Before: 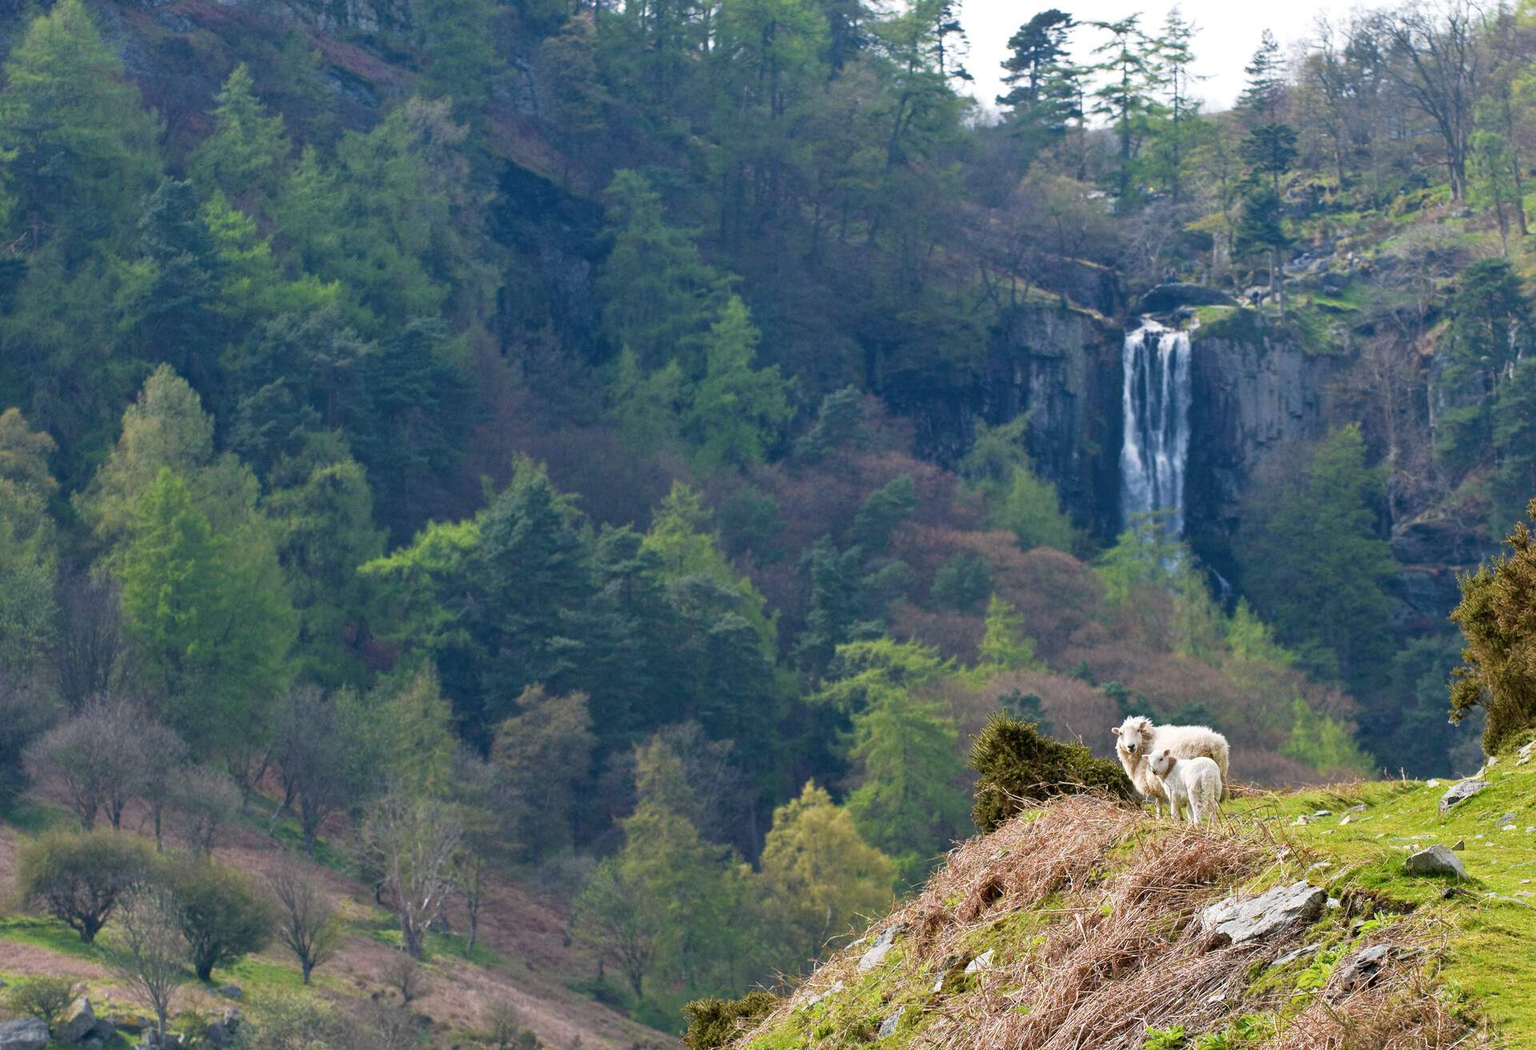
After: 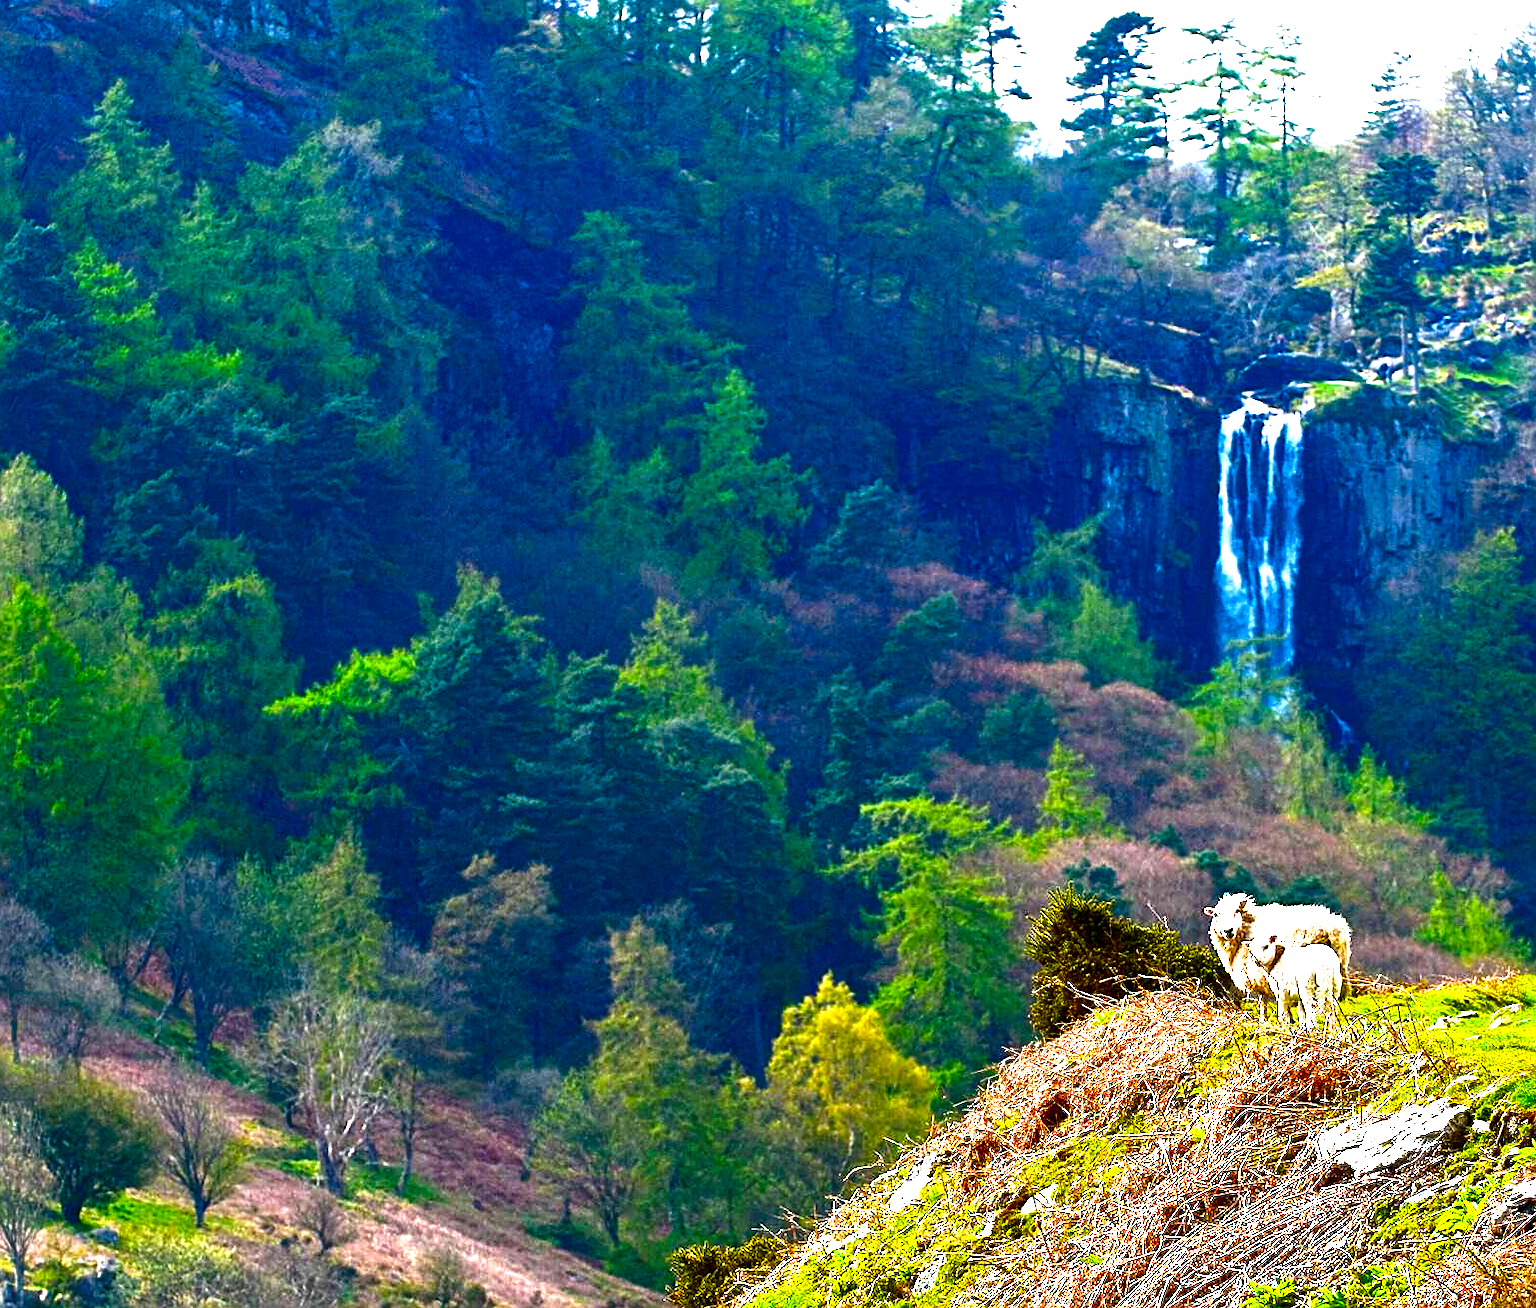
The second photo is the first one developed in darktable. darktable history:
crop and rotate: left 9.573%, right 10.268%
local contrast: highlights 107%, shadows 99%, detail 120%, midtone range 0.2
color zones: curves: ch0 [(0, 0.425) (0.143, 0.422) (0.286, 0.42) (0.429, 0.419) (0.571, 0.419) (0.714, 0.42) (0.857, 0.422) (1, 0.425)]; ch1 [(0, 0.666) (0.143, 0.669) (0.286, 0.671) (0.429, 0.67) (0.571, 0.67) (0.714, 0.67) (0.857, 0.67) (1, 0.666)]
exposure: black level correction 0, exposure 1.617 EV, compensate highlight preservation false
contrast brightness saturation: contrast 0.086, brightness -0.605, saturation 0.173
sharpen: on, module defaults
color balance rgb: perceptual saturation grading › global saturation 25.667%
